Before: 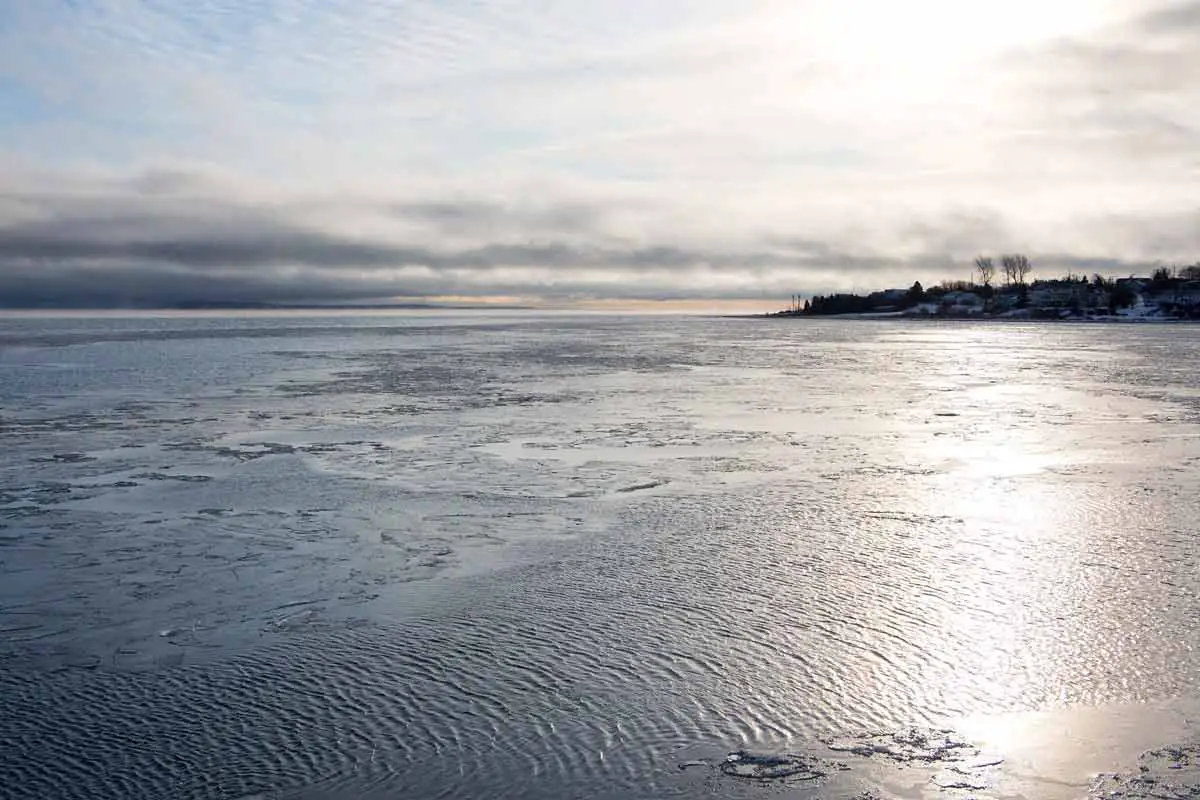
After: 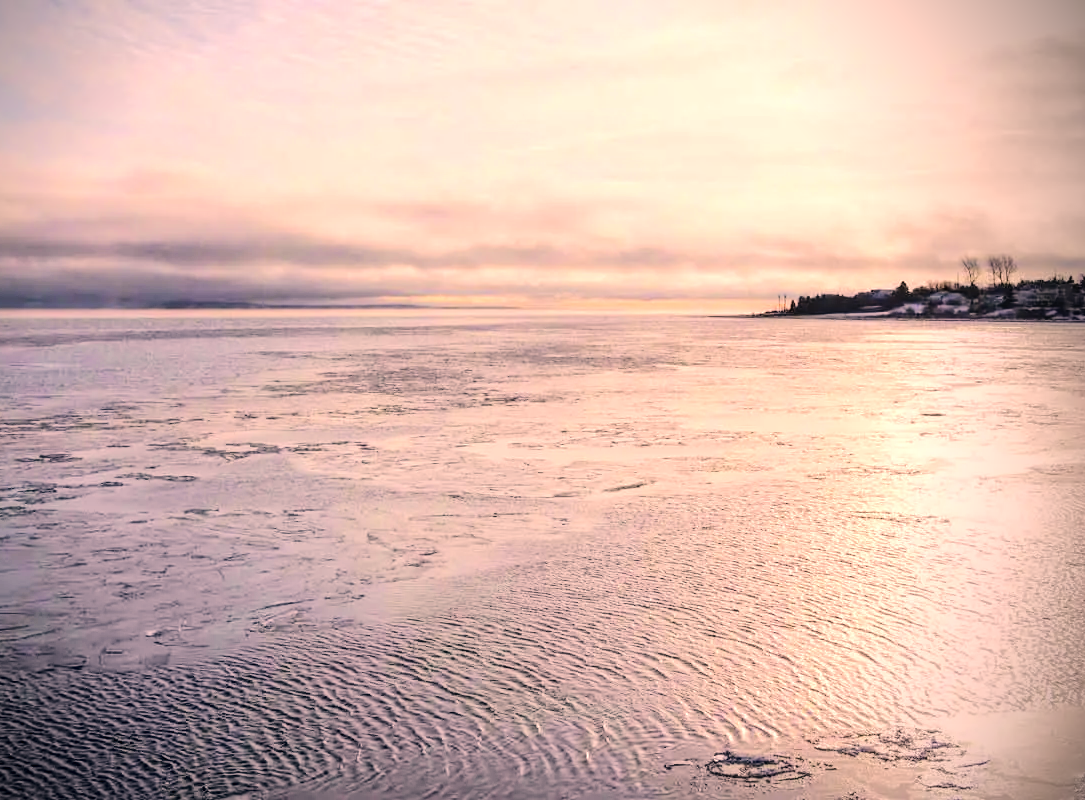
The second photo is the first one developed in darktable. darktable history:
crop and rotate: left 1.187%, right 8.314%
local contrast: on, module defaults
exposure: exposure 0.131 EV, compensate highlight preservation false
vignetting: fall-off radius 60.98%, brightness -0.819, center (-0.147, 0.011)
tone equalizer: -7 EV 0.153 EV, -6 EV 0.564 EV, -5 EV 1.16 EV, -4 EV 1.35 EV, -3 EV 1.13 EV, -2 EV 0.6 EV, -1 EV 0.161 EV, edges refinement/feathering 500, mask exposure compensation -1.57 EV, preserve details no
color correction: highlights a* 20.38, highlights b* 19.69
